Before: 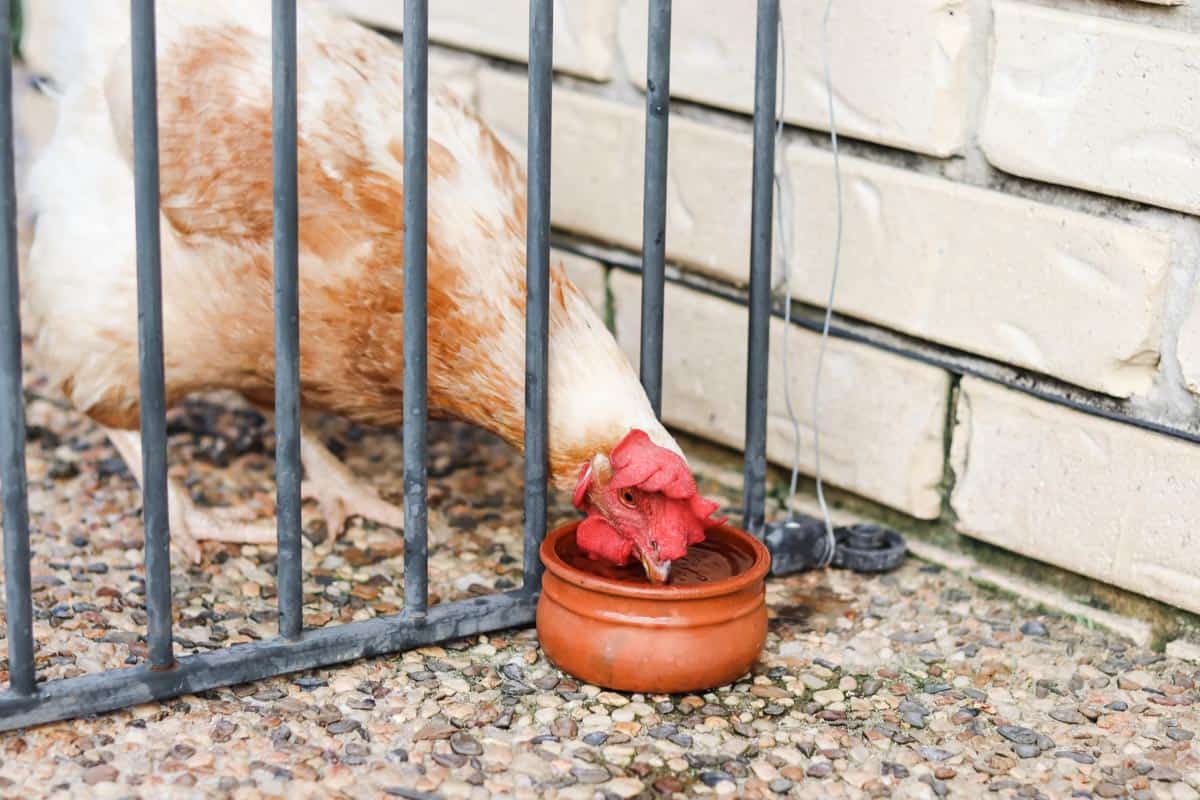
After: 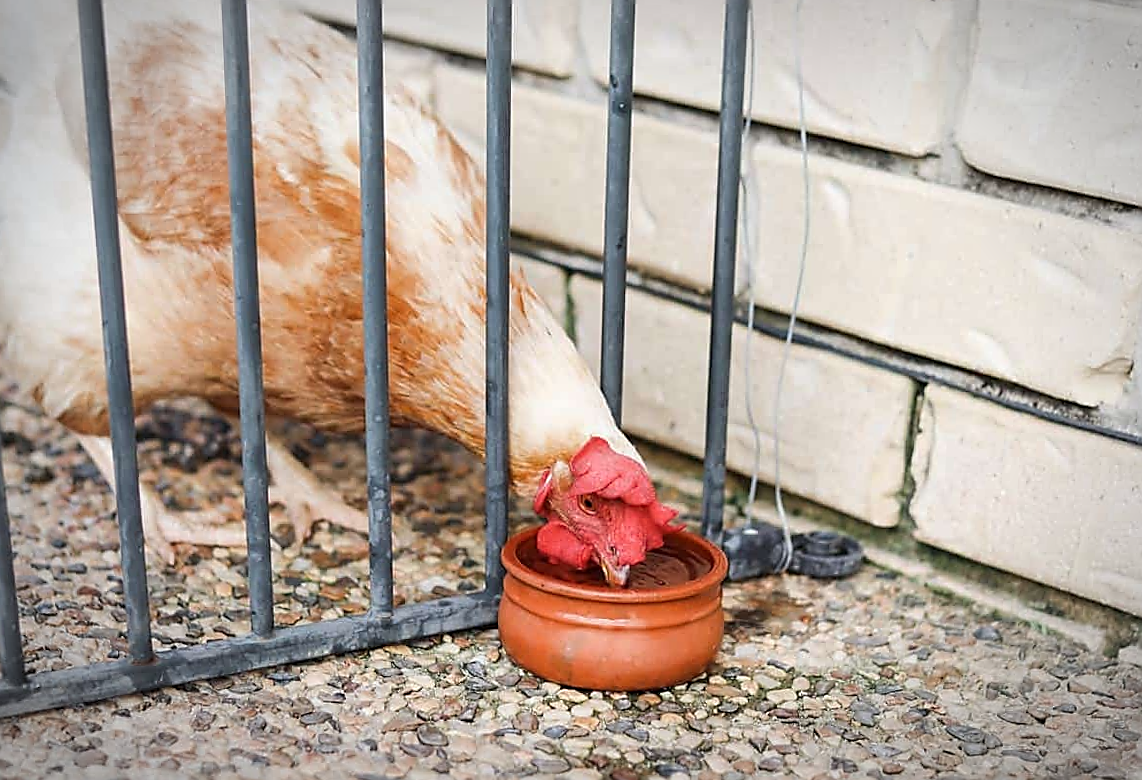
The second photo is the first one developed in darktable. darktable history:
rotate and perspective: rotation 0.074°, lens shift (vertical) 0.096, lens shift (horizontal) -0.041, crop left 0.043, crop right 0.952, crop top 0.024, crop bottom 0.979
sharpen: radius 1.4, amount 1.25, threshold 0.7
vignetting: automatic ratio true
